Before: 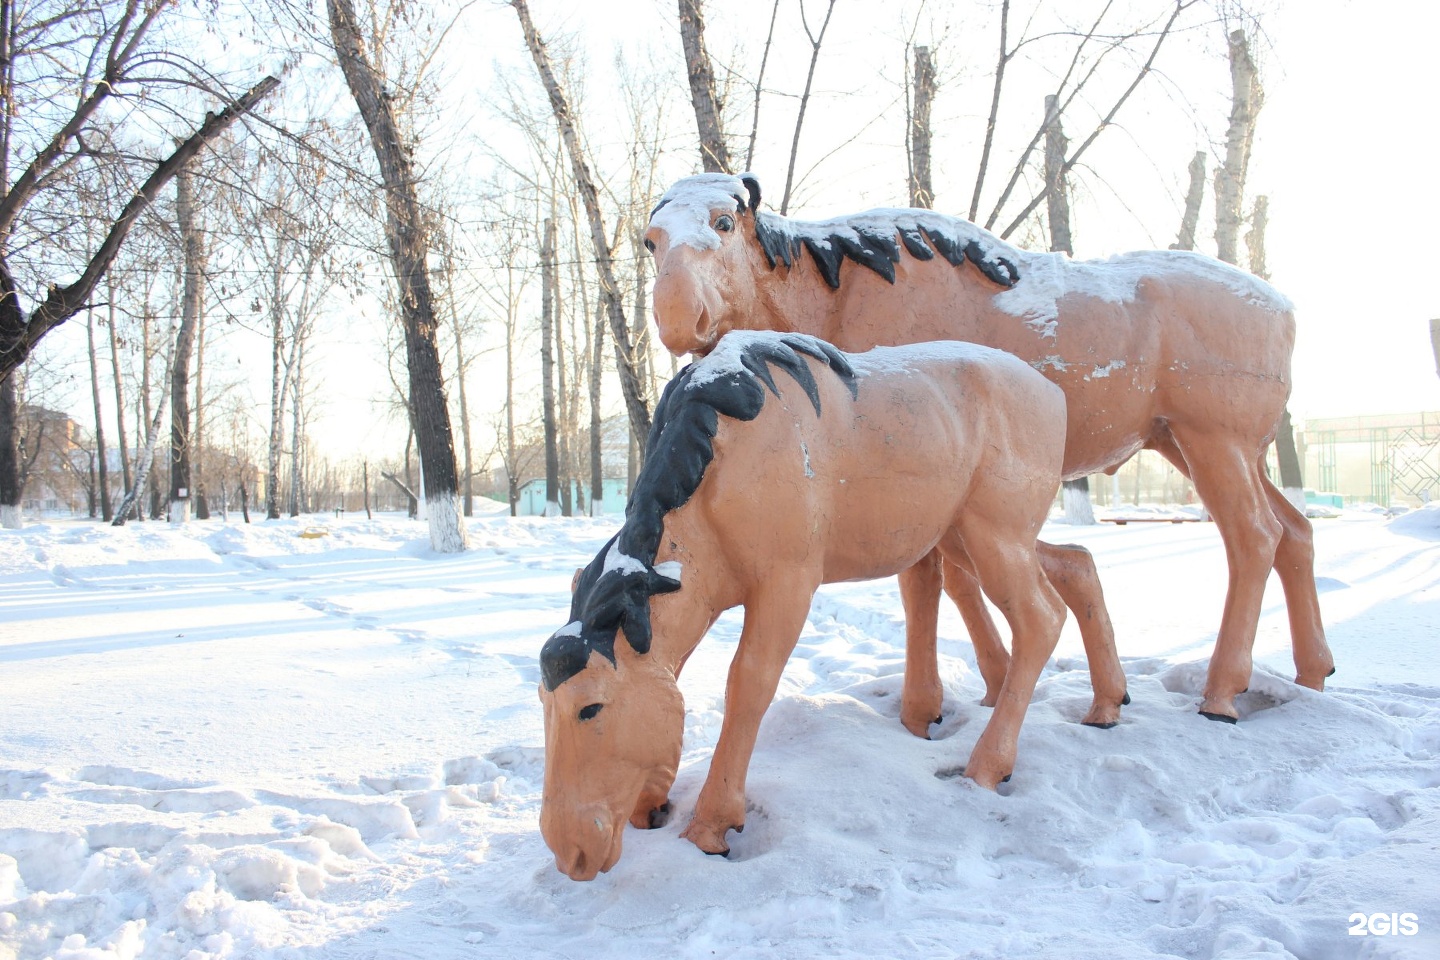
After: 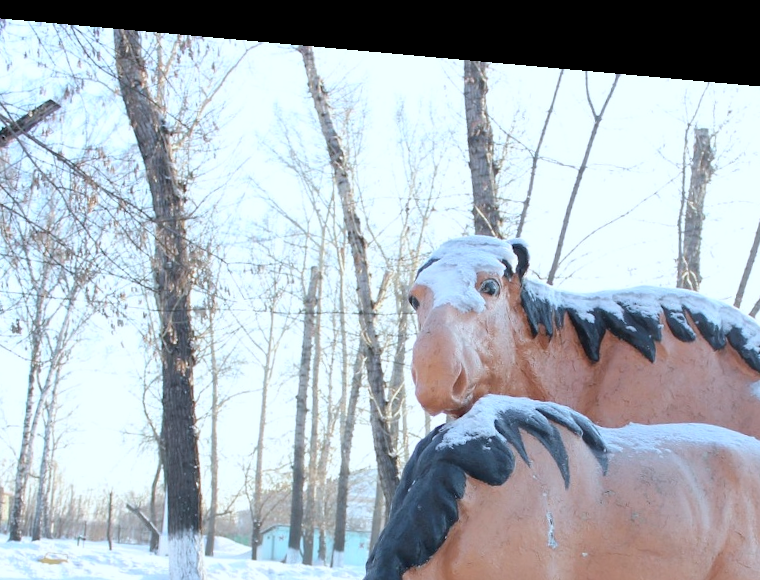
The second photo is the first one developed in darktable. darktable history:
rotate and perspective: rotation 5.12°, automatic cropping off
color calibration: x 0.37, y 0.382, temperature 4313.32 K
crop: left 19.556%, right 30.401%, bottom 46.458%
